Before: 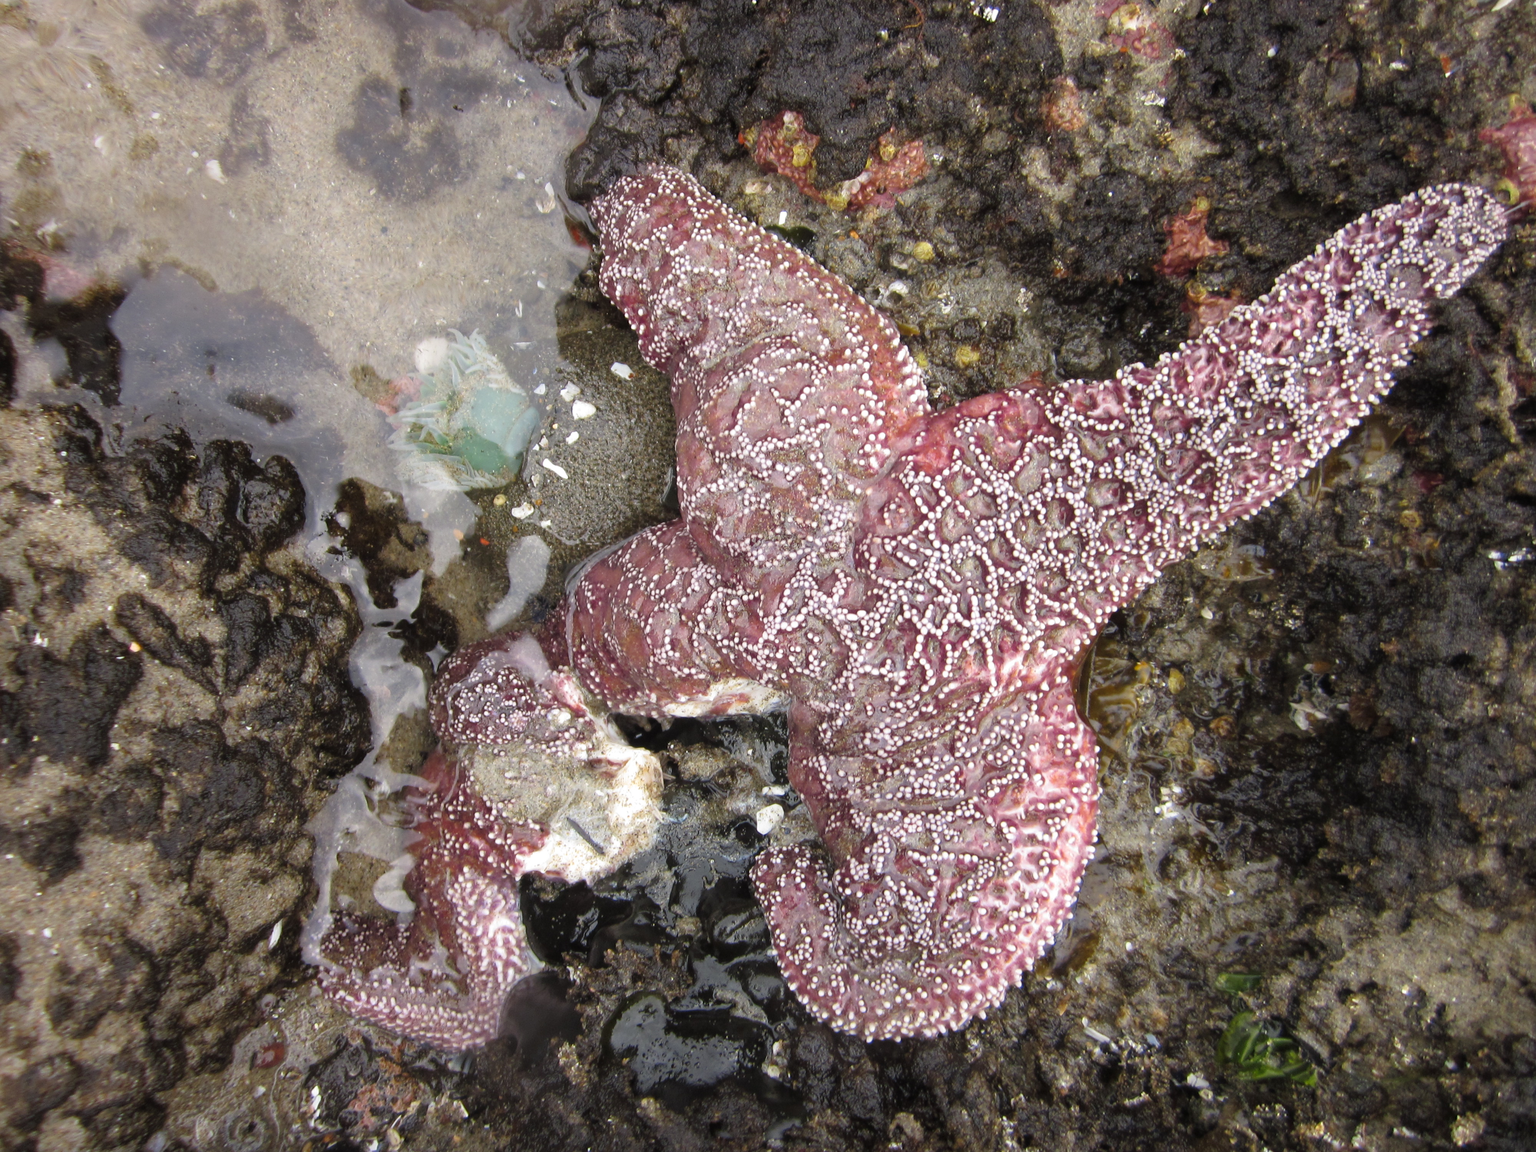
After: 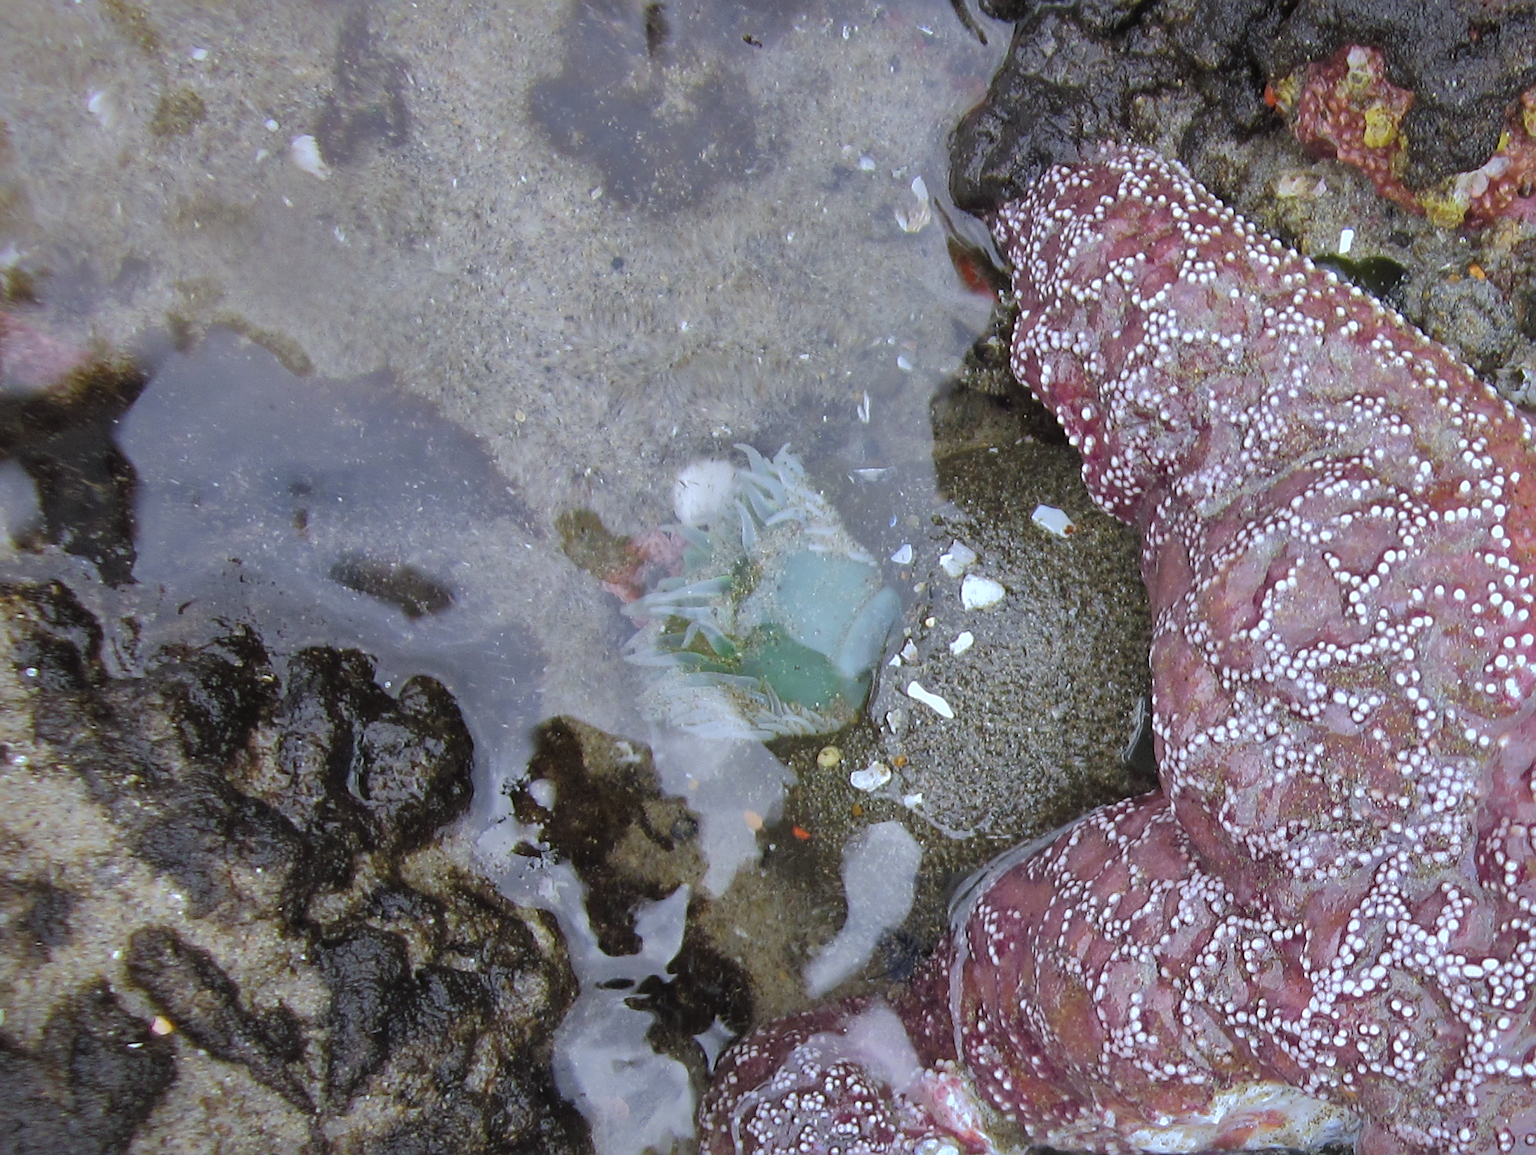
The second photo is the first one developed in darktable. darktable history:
crop and rotate: left 3.047%, top 7.509%, right 42.236%, bottom 37.598%
shadows and highlights: shadows 38.43, highlights -74.54
sharpen: on, module defaults
white balance: red 0.931, blue 1.11
